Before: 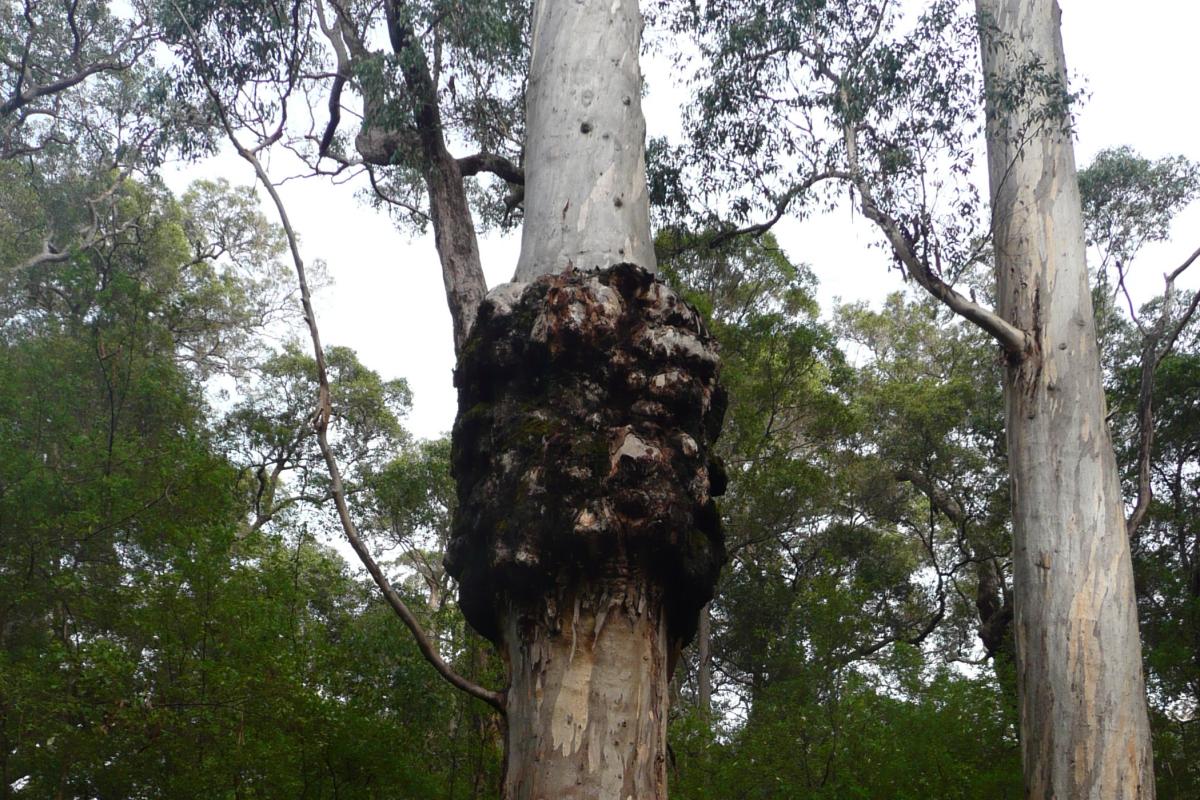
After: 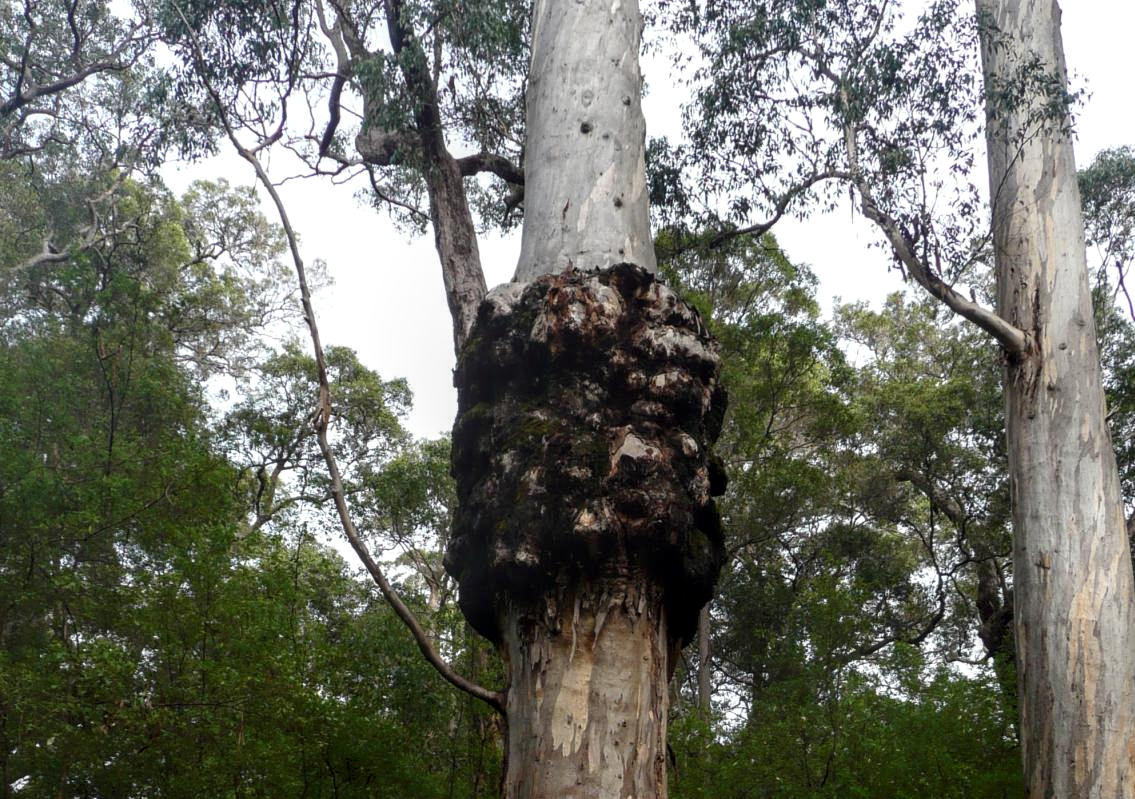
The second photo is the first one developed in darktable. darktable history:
local contrast: detail 130%
crop and rotate: right 5.382%
